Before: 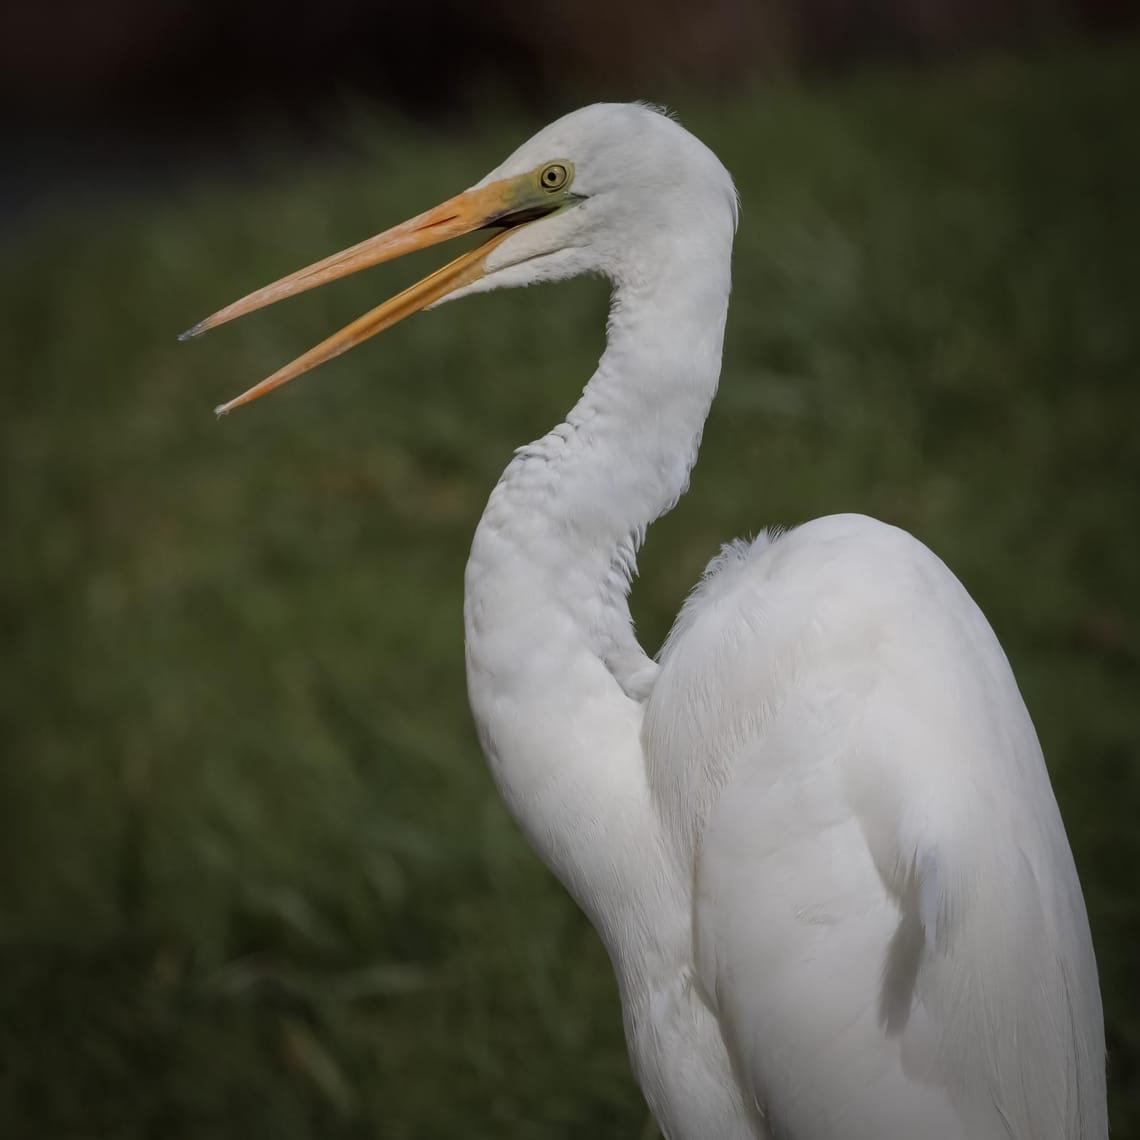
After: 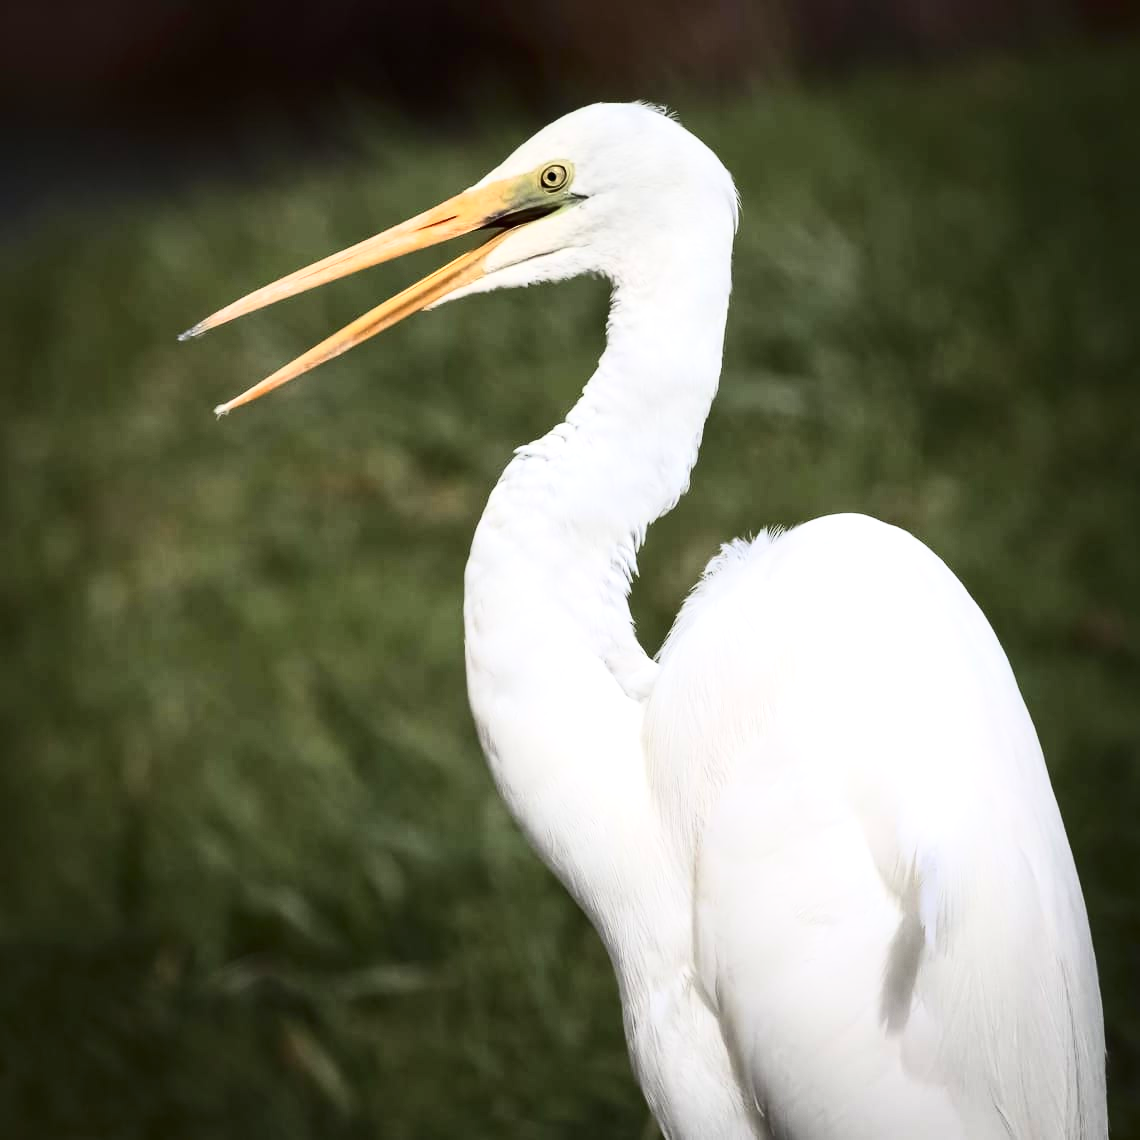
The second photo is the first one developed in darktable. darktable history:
contrast brightness saturation: contrast 0.39, brightness 0.1
exposure: black level correction 0, exposure 1.1 EV, compensate exposure bias true, compensate highlight preservation false
